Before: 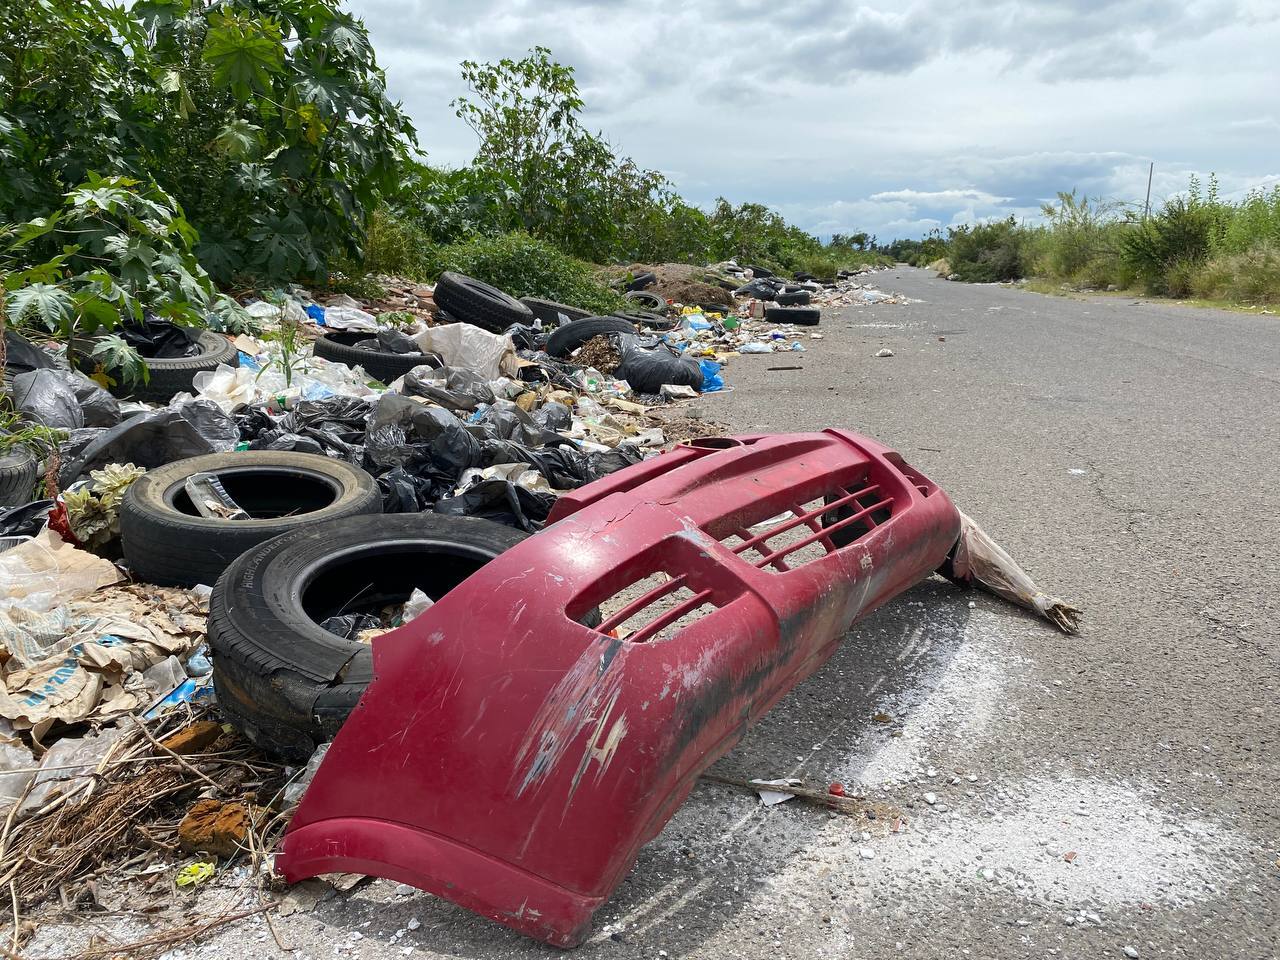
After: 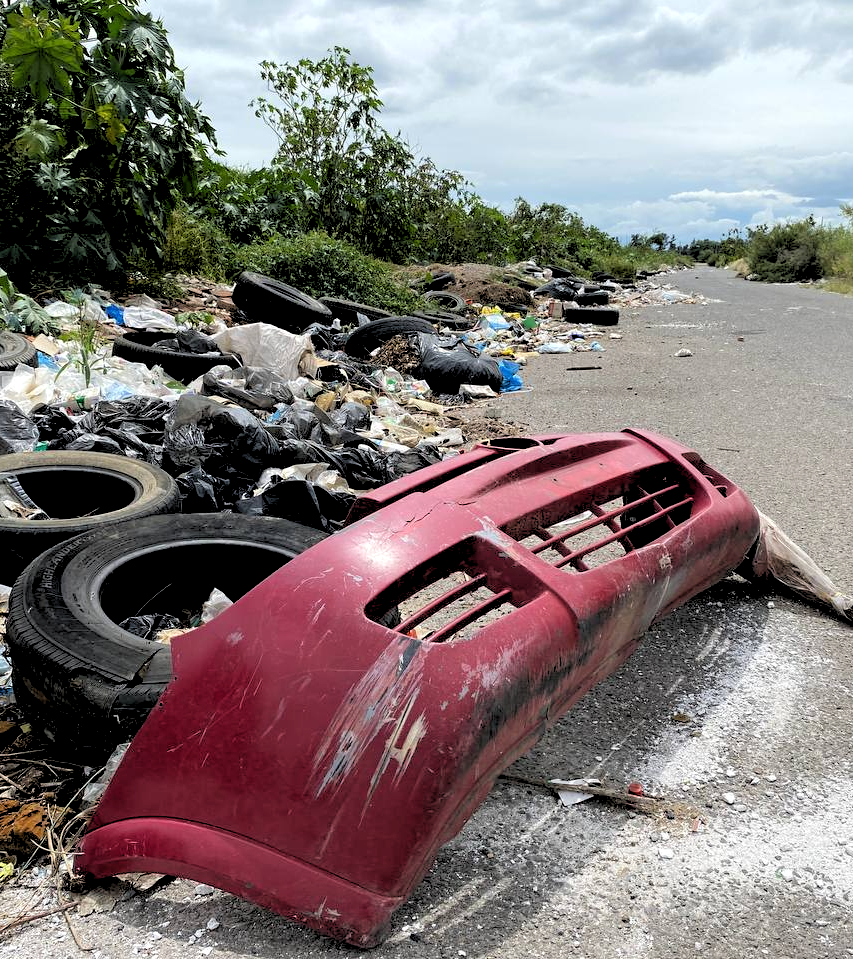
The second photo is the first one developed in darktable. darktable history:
crop and rotate: left 15.754%, right 17.579%
rgb levels: levels [[0.029, 0.461, 0.922], [0, 0.5, 1], [0, 0.5, 1]]
